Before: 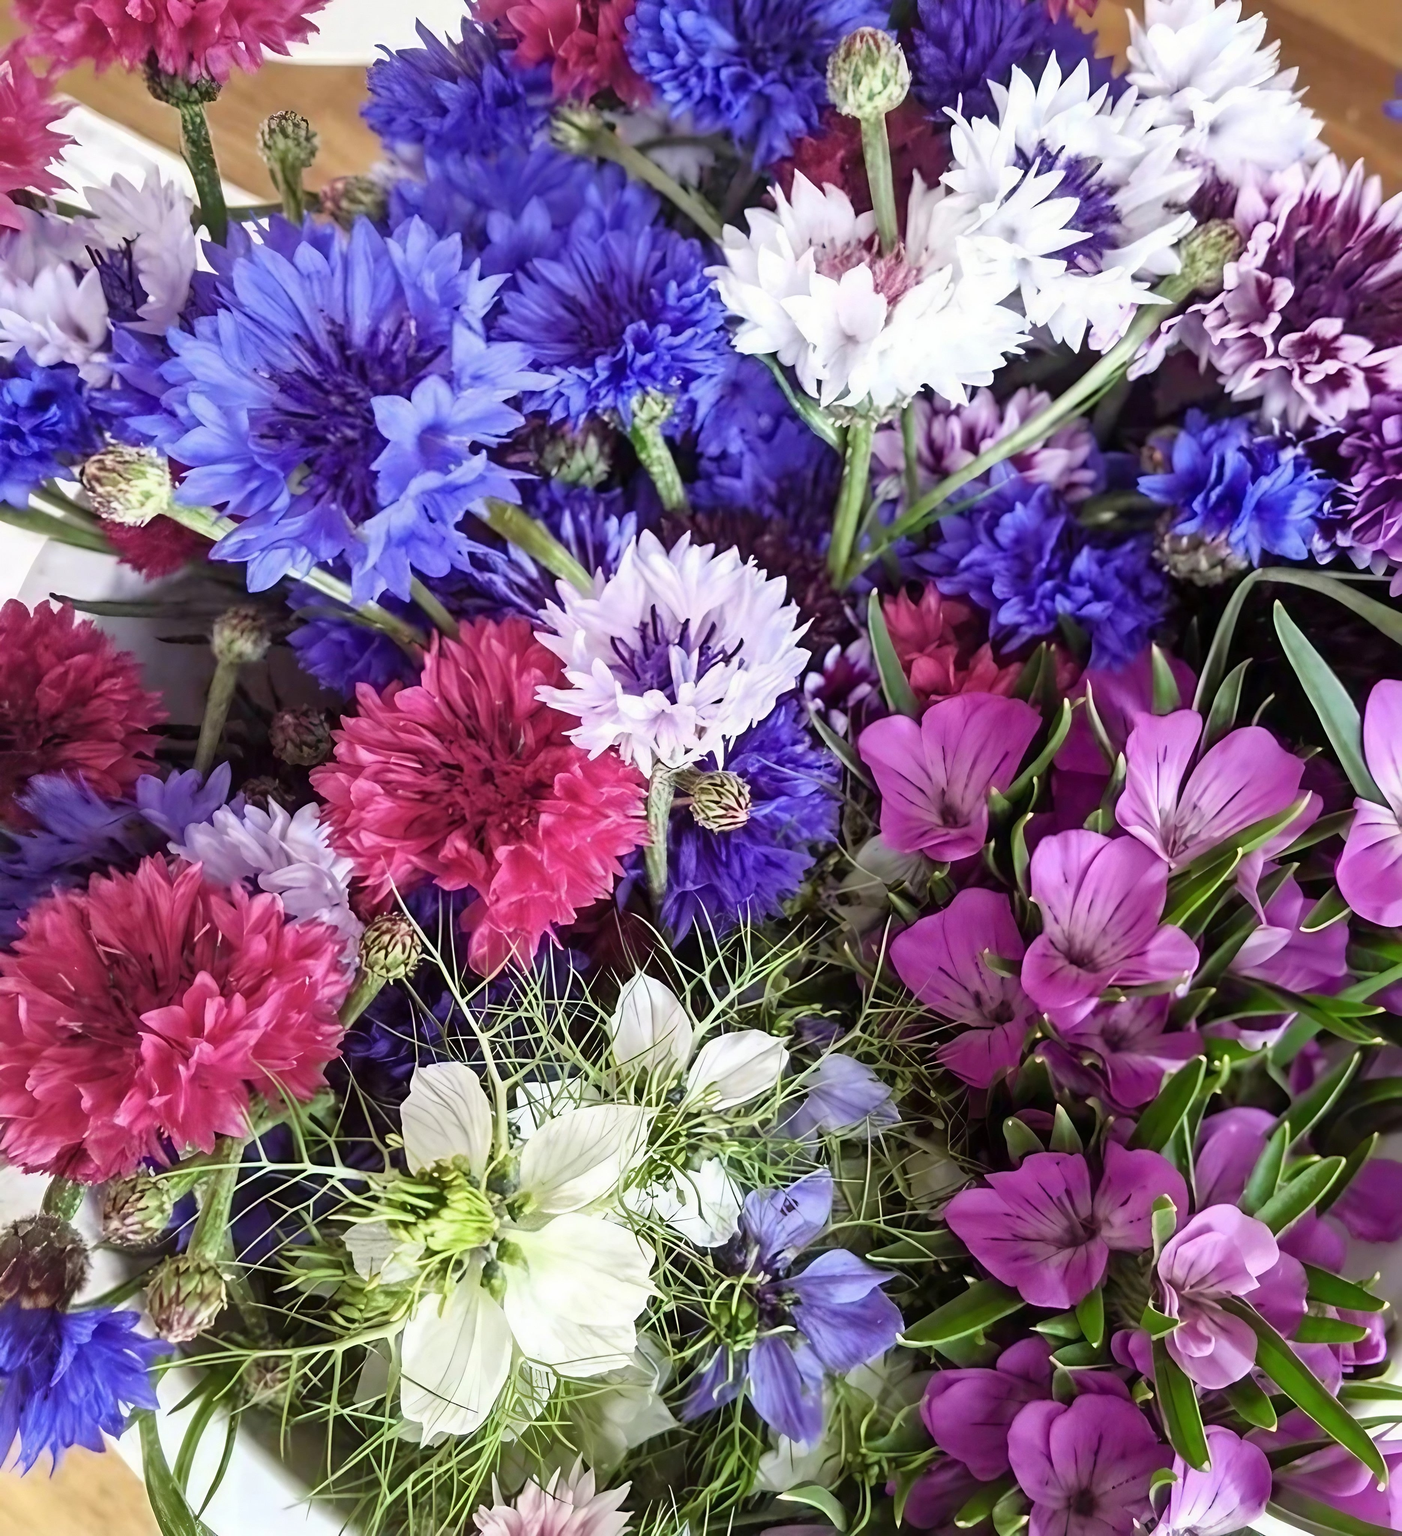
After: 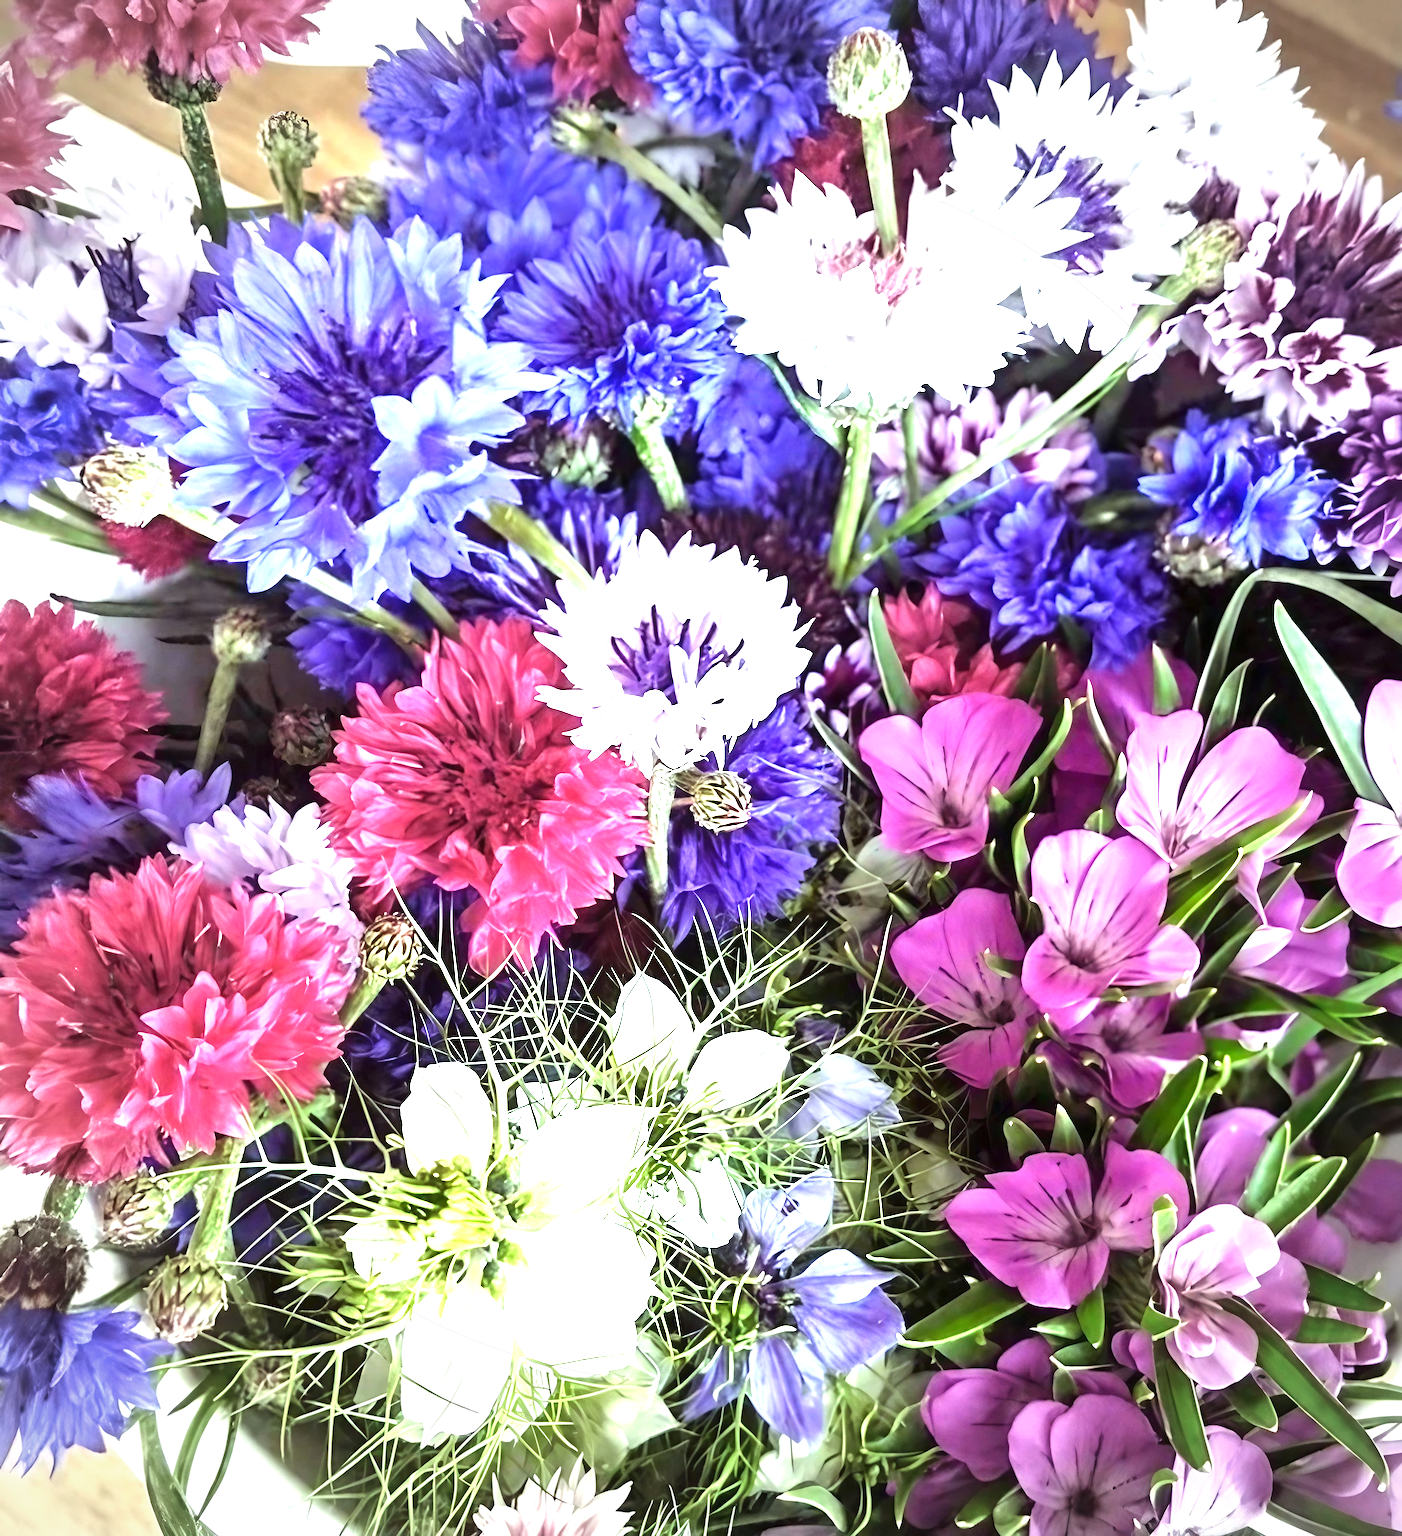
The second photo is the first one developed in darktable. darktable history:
exposure: black level correction 0, exposure 1.1 EV, compensate exposure bias true, compensate highlight preservation false
color correction: highlights a* -8, highlights b* 3.1
vignetting: unbound false
tone equalizer: -8 EV -0.417 EV, -7 EV -0.389 EV, -6 EV -0.333 EV, -5 EV -0.222 EV, -3 EV 0.222 EV, -2 EV 0.333 EV, -1 EV 0.389 EV, +0 EV 0.417 EV, edges refinement/feathering 500, mask exposure compensation -1.57 EV, preserve details no
